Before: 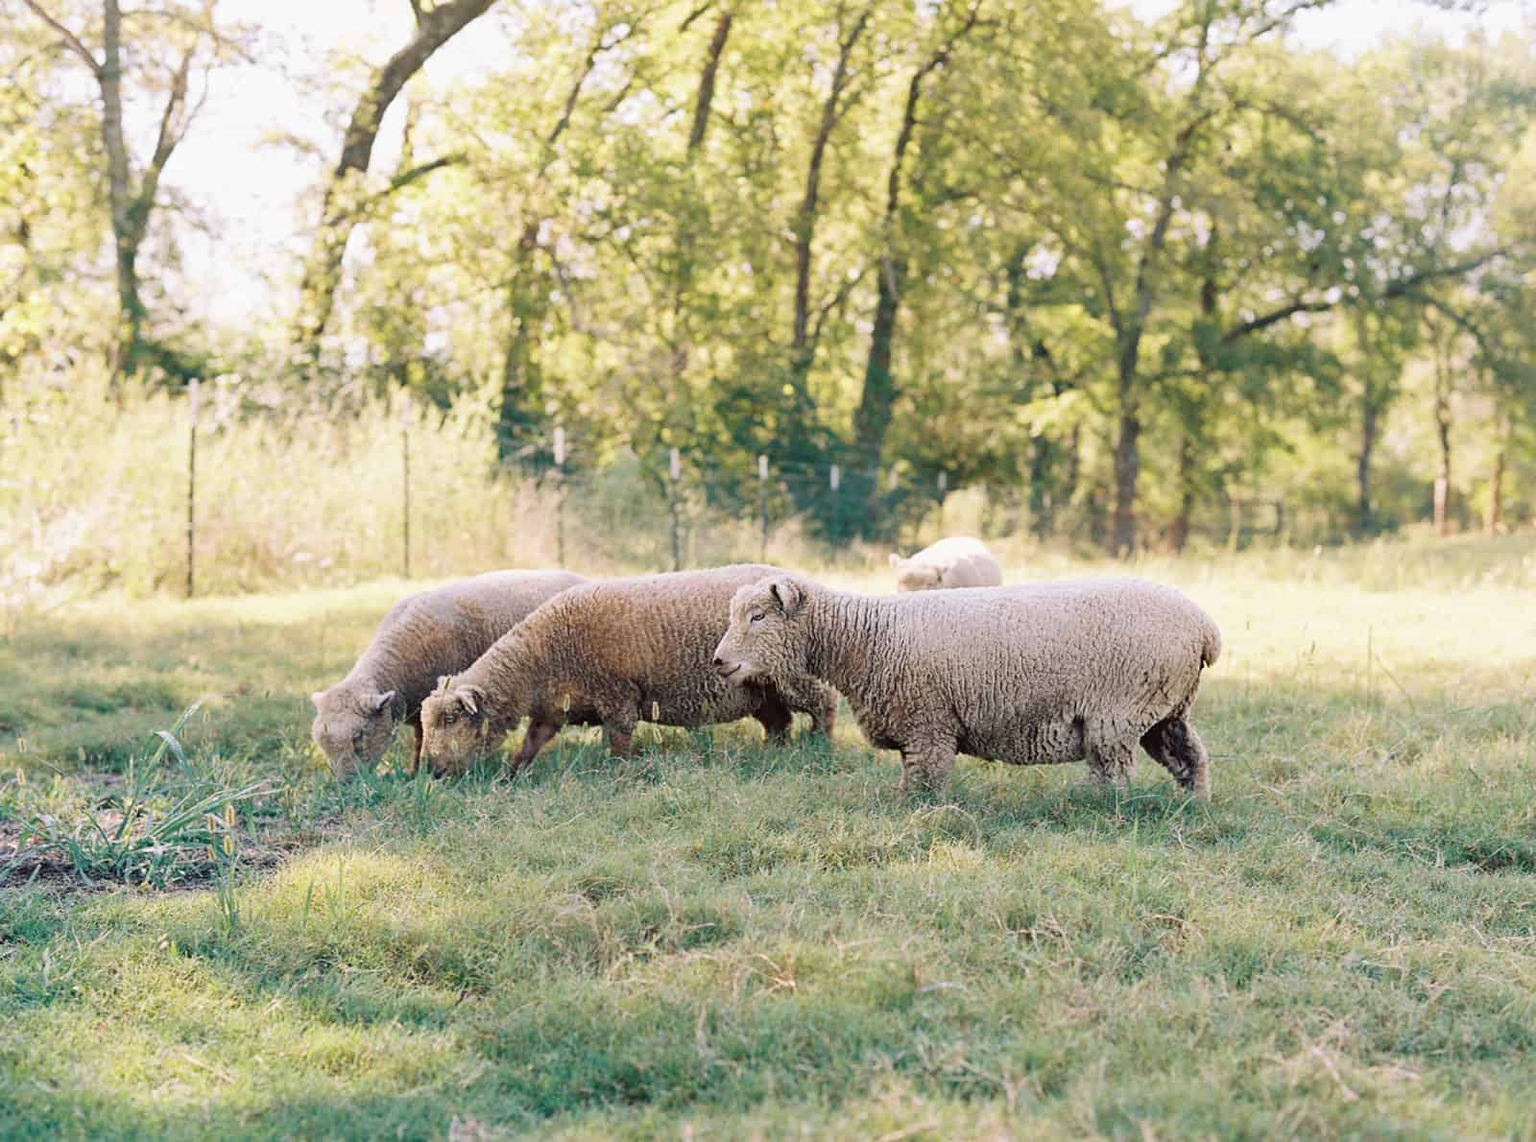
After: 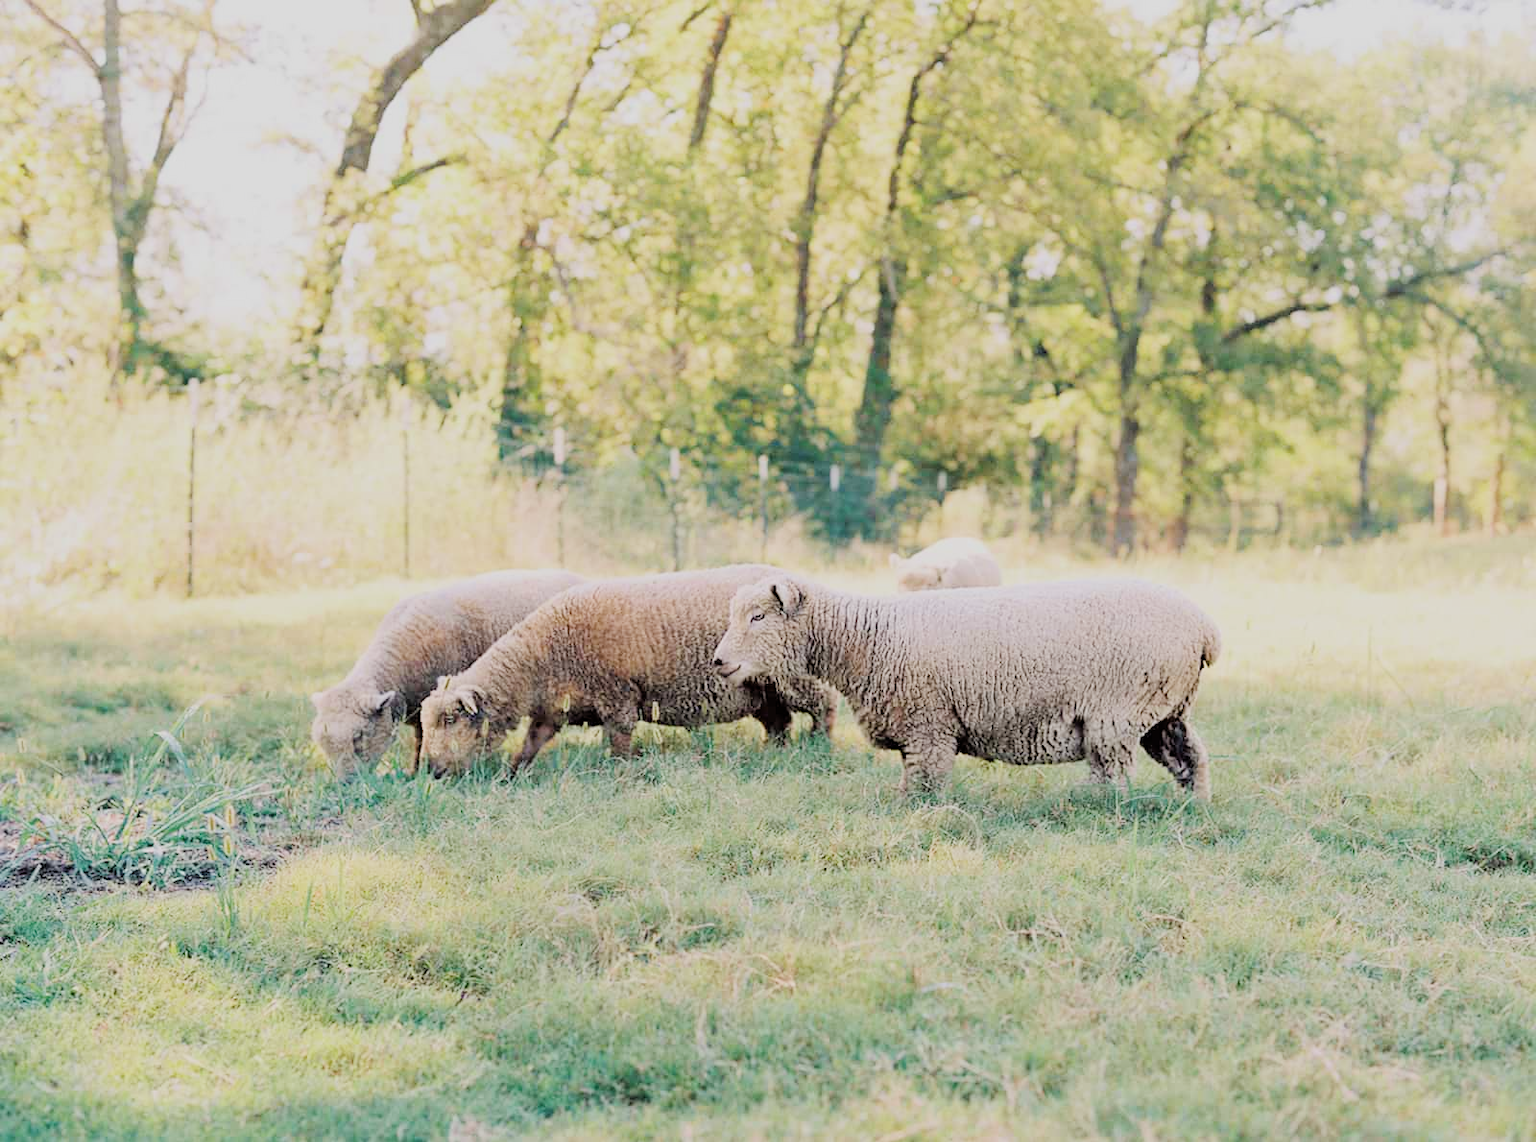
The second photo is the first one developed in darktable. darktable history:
tone curve: curves: ch0 [(0, 0) (0.003, 0.003) (0.011, 0.011) (0.025, 0.025) (0.044, 0.044) (0.069, 0.069) (0.1, 0.099) (0.136, 0.135) (0.177, 0.176) (0.224, 0.223) (0.277, 0.275) (0.335, 0.333) (0.399, 0.396) (0.468, 0.465) (0.543, 0.546) (0.623, 0.625) (0.709, 0.711) (0.801, 0.802) (0.898, 0.898) (1, 1)], color space Lab, independent channels, preserve colors none
filmic rgb: black relative exposure -6.22 EV, white relative exposure 6.97 EV, hardness 2.27
exposure: exposure 0.781 EV, compensate highlight preservation false
